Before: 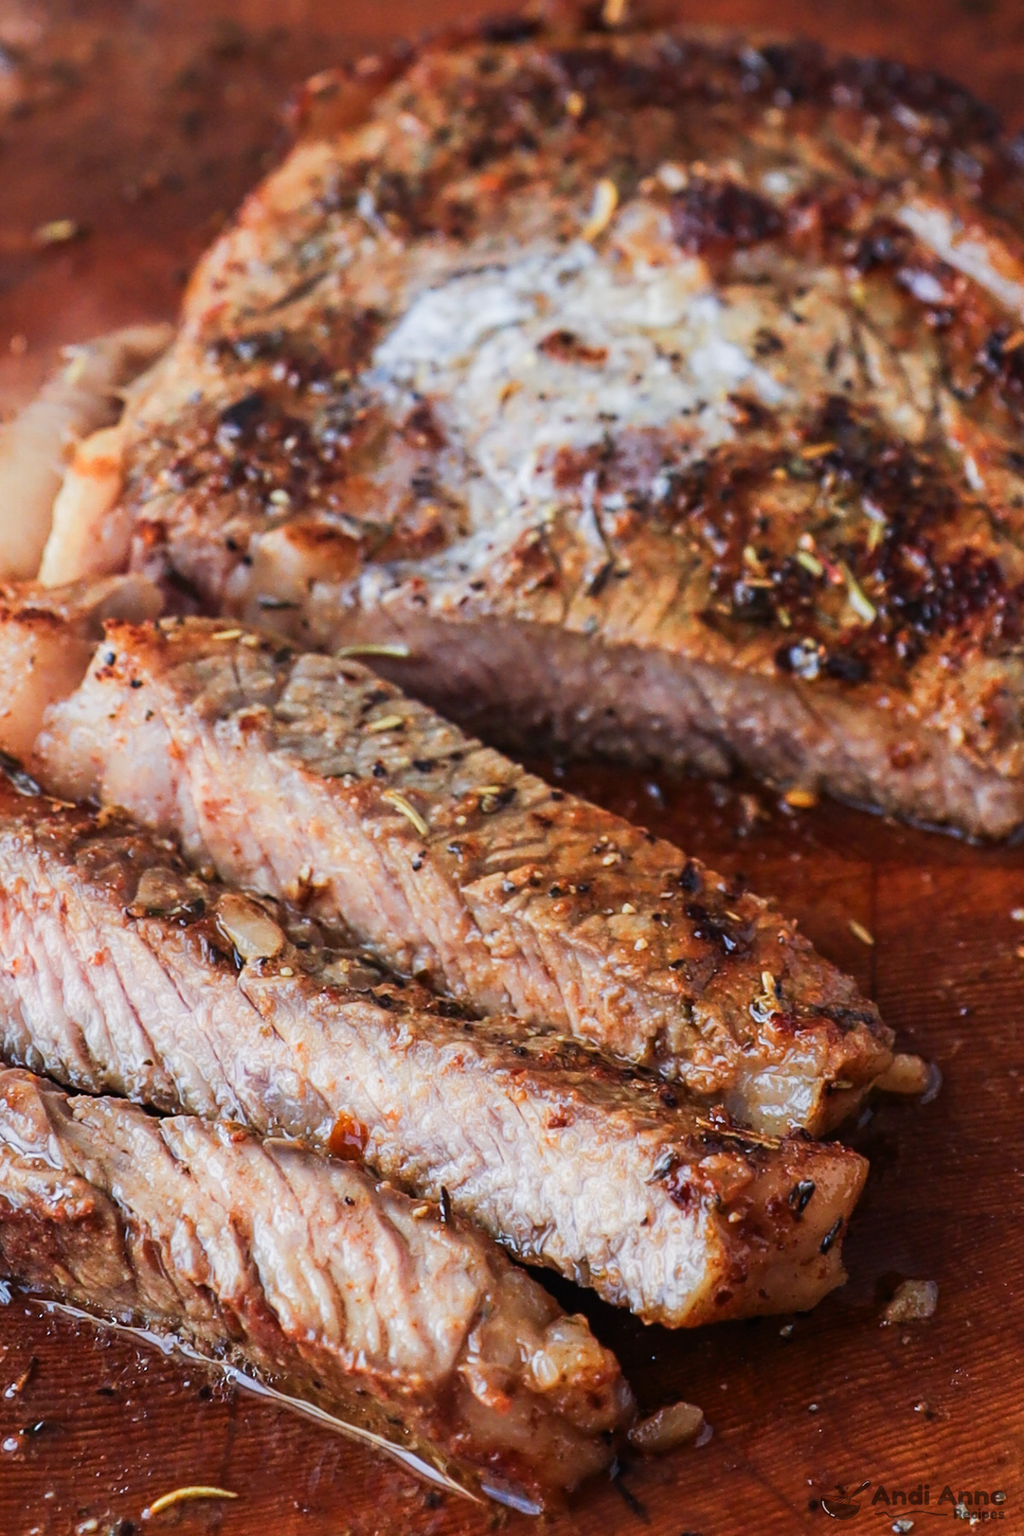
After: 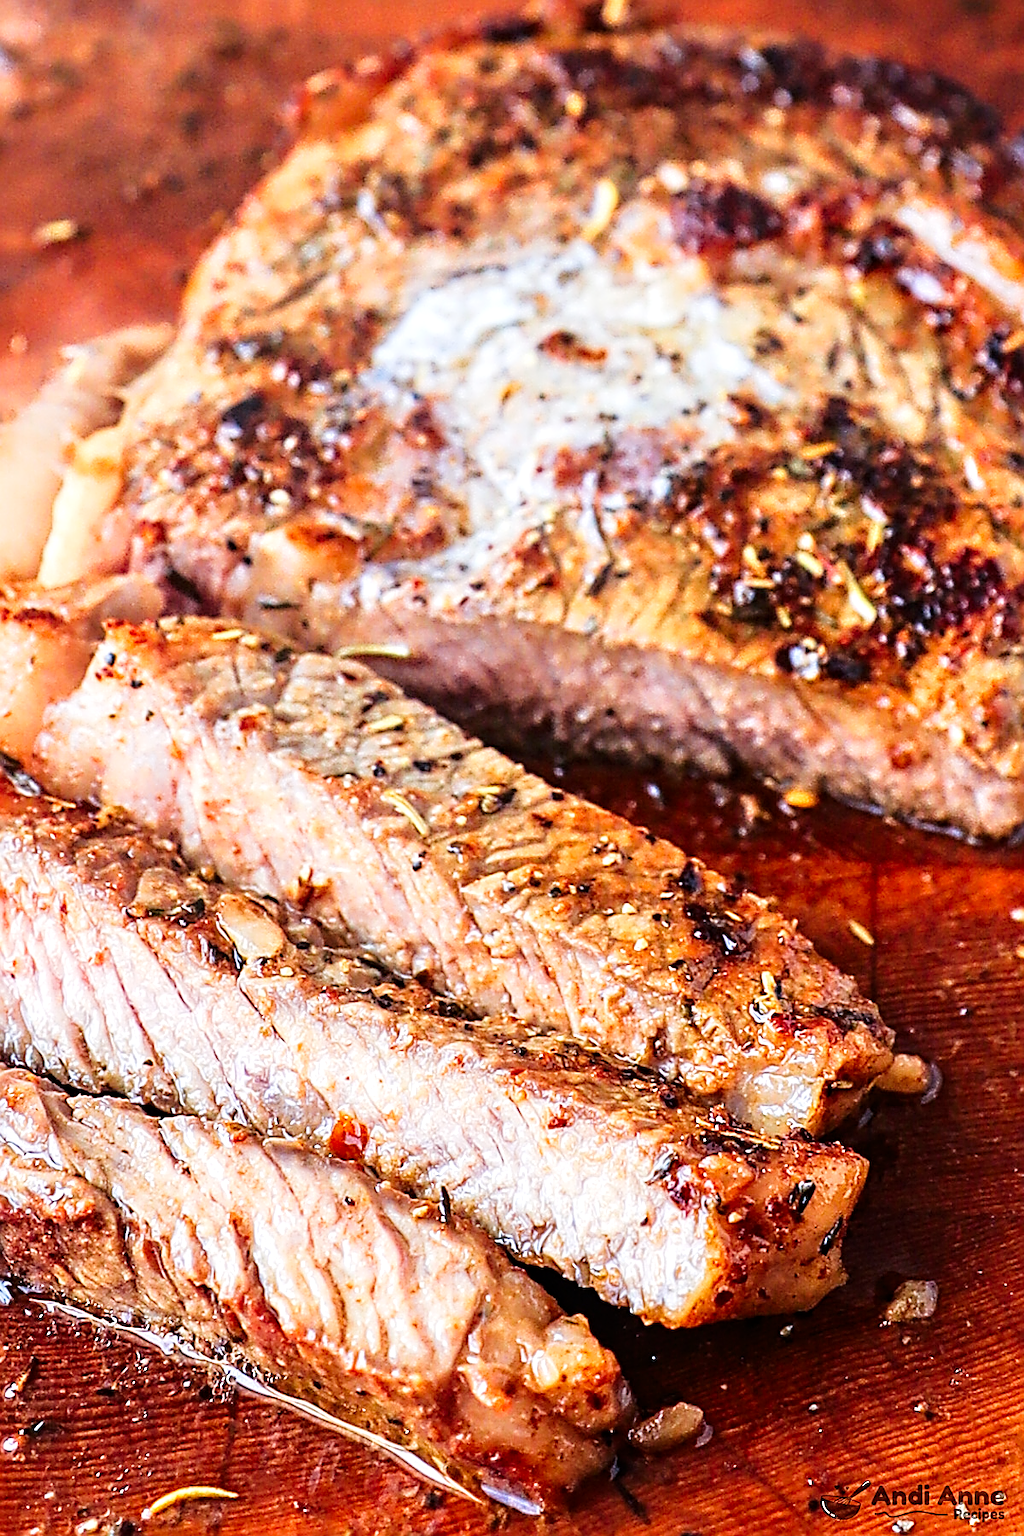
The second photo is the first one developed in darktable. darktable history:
contrast equalizer: octaves 7, y [[0.502, 0.505, 0.512, 0.529, 0.564, 0.588], [0.5 ×6], [0.502, 0.505, 0.512, 0.529, 0.564, 0.588], [0, 0.001, 0.001, 0.004, 0.008, 0.011], [0, 0.001, 0.001, 0.004, 0.008, 0.011]]
exposure: exposure 0.372 EV, compensate highlight preservation false
sharpen: amount 0.901
tone curve: curves: ch0 [(0, 0) (0.004, 0.001) (0.133, 0.112) (0.325, 0.362) (0.832, 0.893) (1, 1)], preserve colors none
contrast brightness saturation: saturation 0.127
tone equalizer: -8 EV 0.004 EV, -7 EV -0.021 EV, -6 EV 0.036 EV, -5 EV 0.049 EV, -4 EV 0.31 EV, -3 EV 0.636 EV, -2 EV 0.572 EV, -1 EV 0.205 EV, +0 EV 0.026 EV, mask exposure compensation -0.507 EV
